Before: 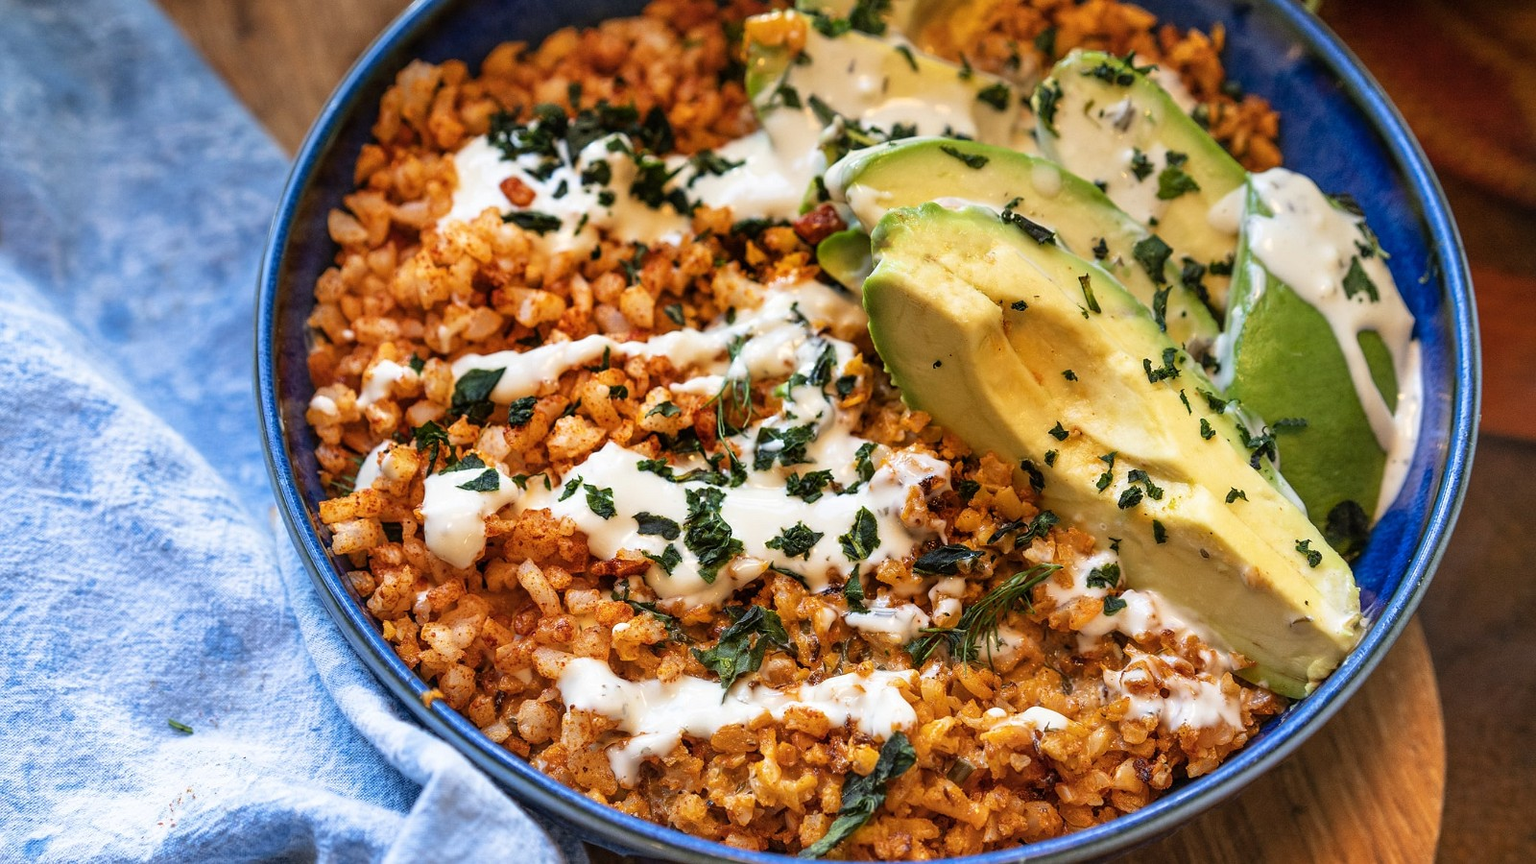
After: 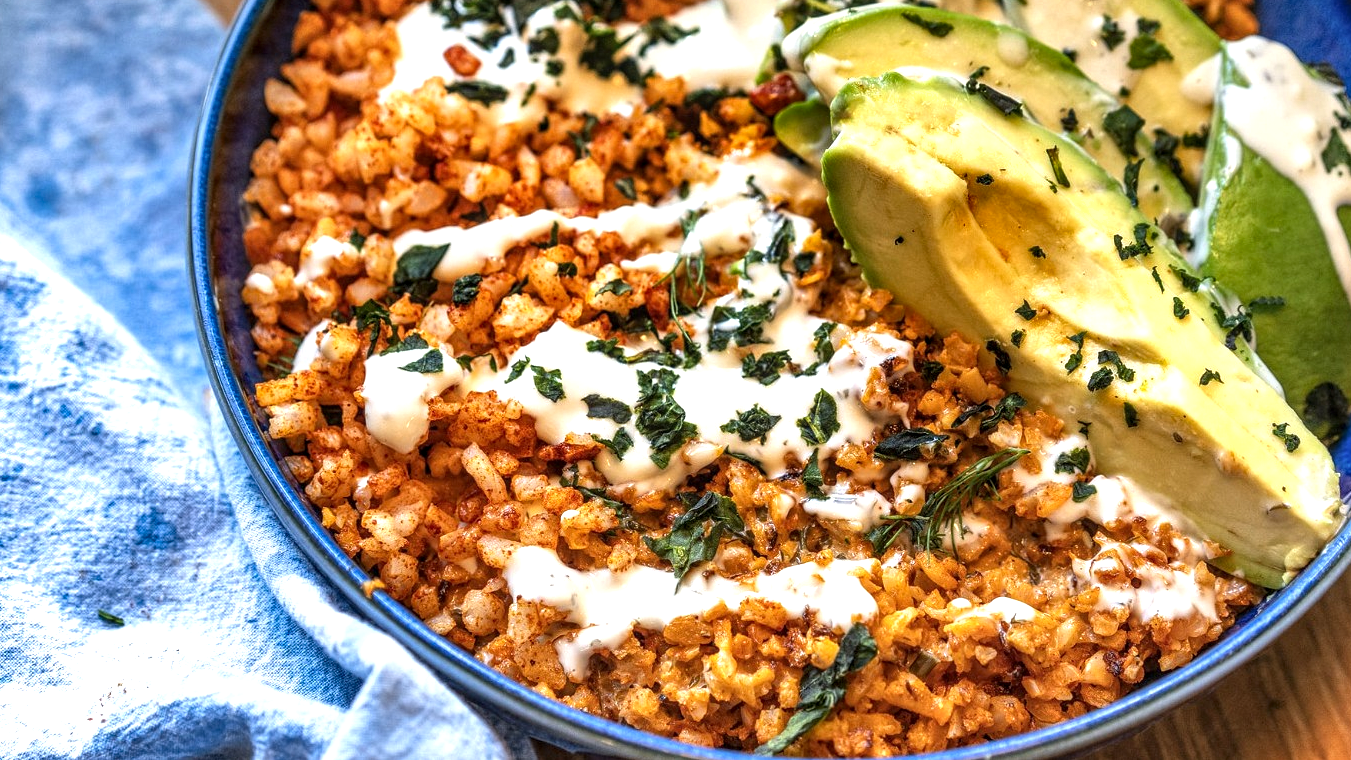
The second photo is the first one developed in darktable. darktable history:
exposure: exposure 0.496 EV, compensate highlight preservation false
crop and rotate: left 4.842%, top 15.51%, right 10.668%
shadows and highlights: shadows 52.42, soften with gaussian
local contrast: detail 130%
